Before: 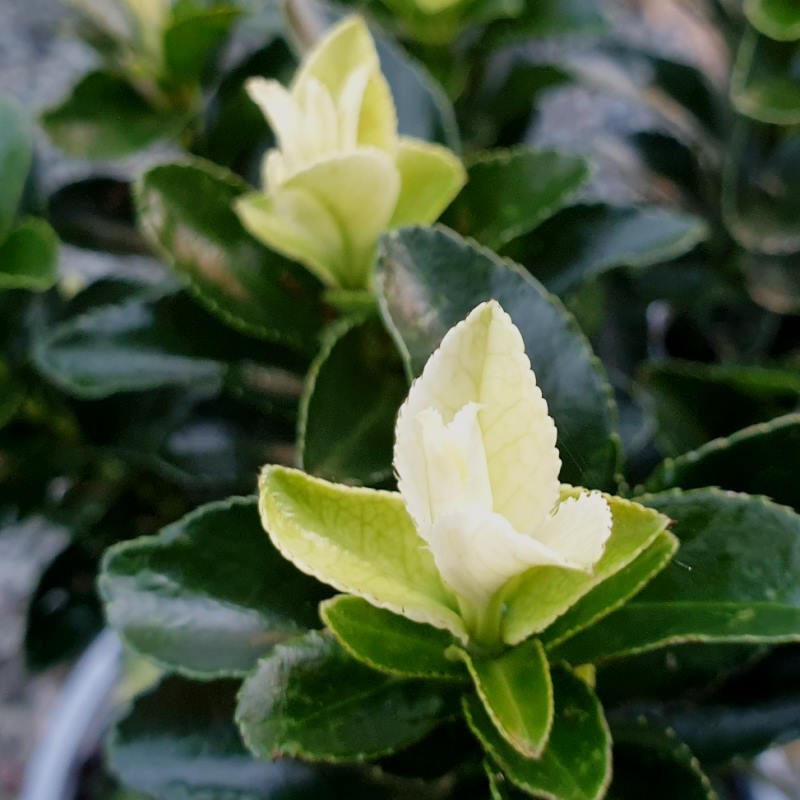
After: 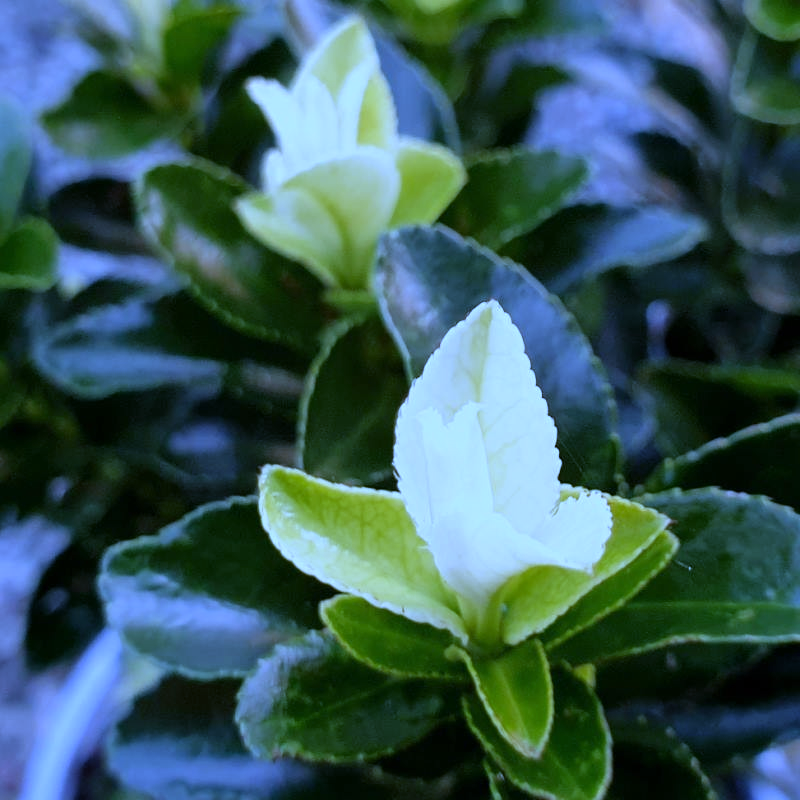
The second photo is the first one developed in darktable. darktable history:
exposure: exposure 0.127 EV, compensate highlight preservation false
white balance: red 0.766, blue 1.537
